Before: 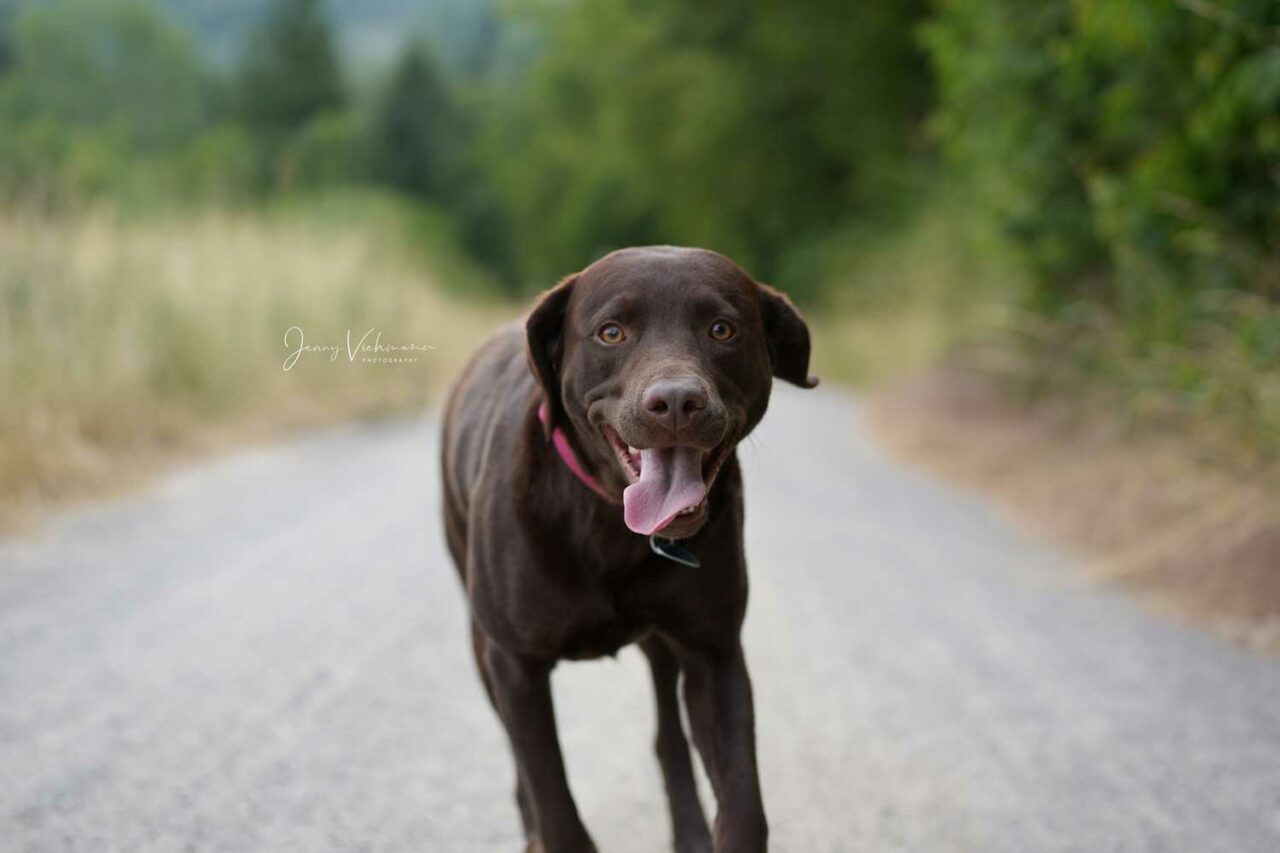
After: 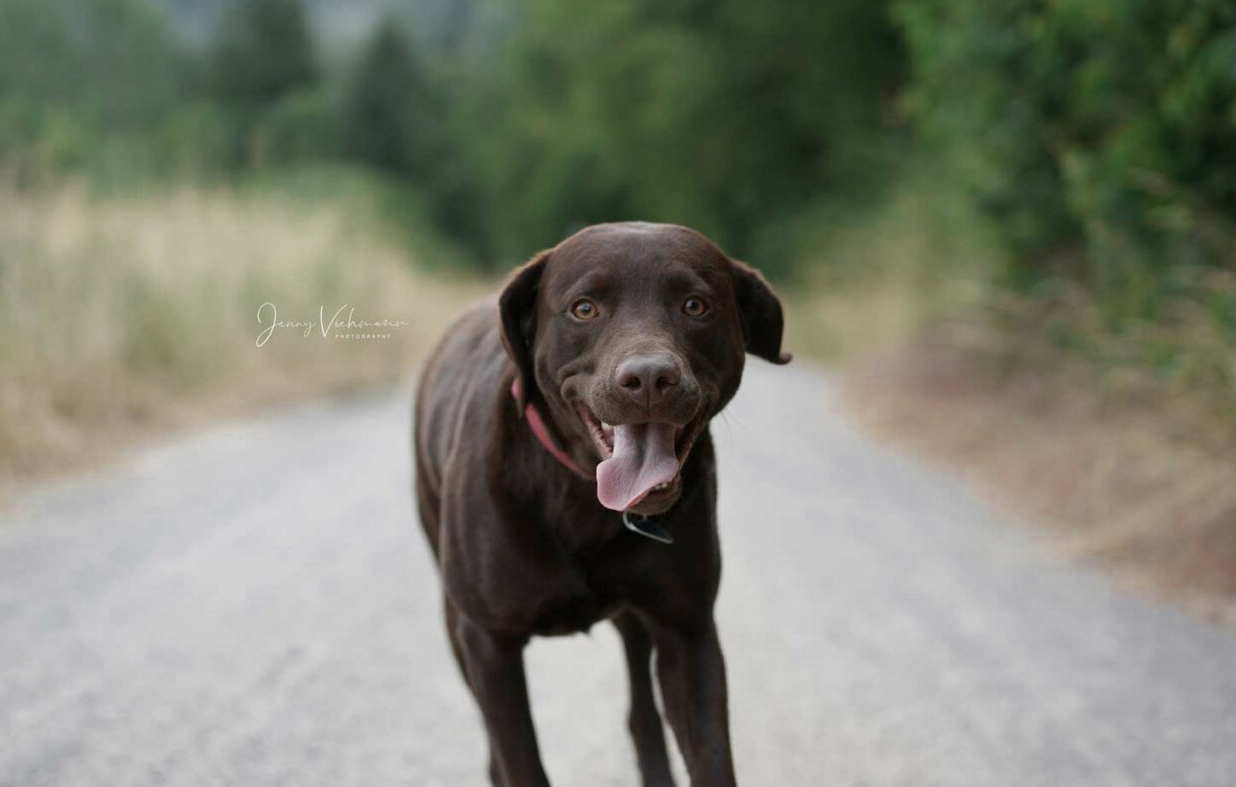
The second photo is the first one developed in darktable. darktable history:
crop: left 2.15%, top 2.871%, right 1.217%, bottom 4.851%
color zones: curves: ch0 [(0, 0.5) (0.125, 0.4) (0.25, 0.5) (0.375, 0.4) (0.5, 0.4) (0.625, 0.35) (0.75, 0.35) (0.875, 0.5)]; ch1 [(0, 0.35) (0.125, 0.45) (0.25, 0.35) (0.375, 0.35) (0.5, 0.35) (0.625, 0.35) (0.75, 0.45) (0.875, 0.35)]; ch2 [(0, 0.6) (0.125, 0.5) (0.25, 0.5) (0.375, 0.6) (0.5, 0.6) (0.625, 0.5) (0.75, 0.5) (0.875, 0.5)]
exposure: exposure -0.04 EV, compensate highlight preservation false
